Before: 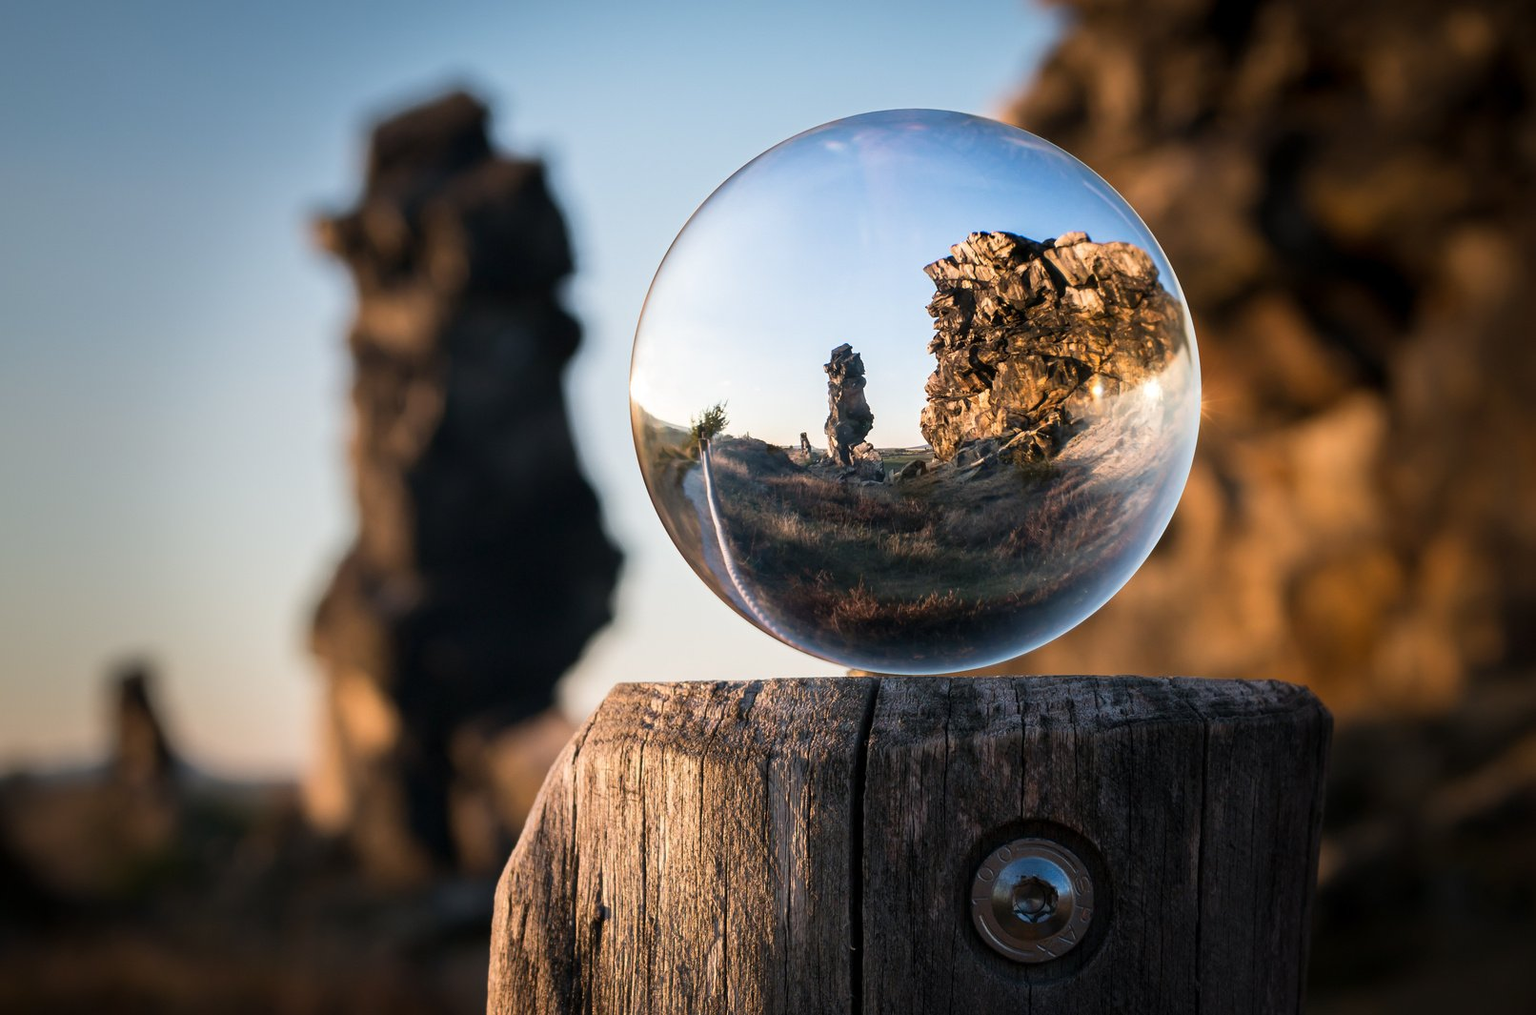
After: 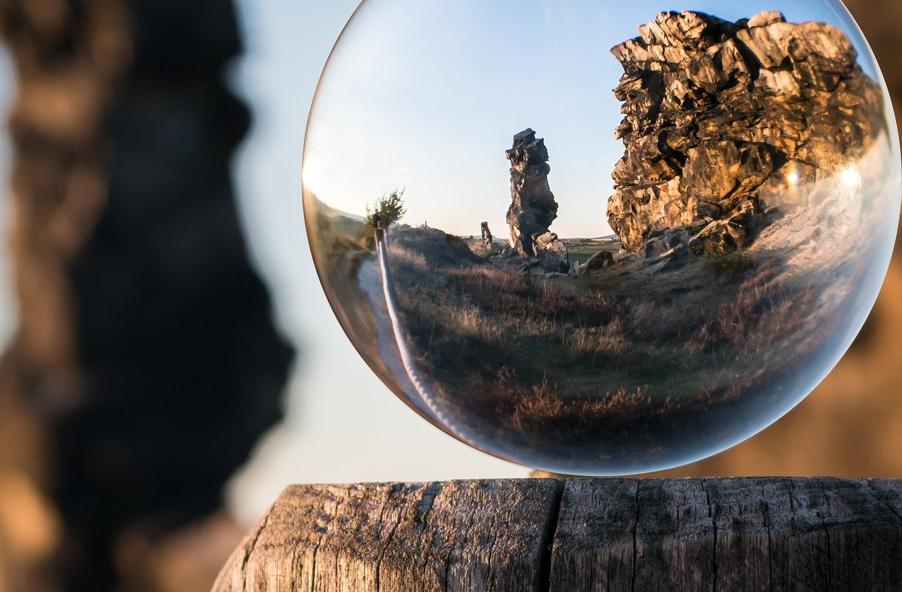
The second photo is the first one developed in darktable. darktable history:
crop and rotate: left 22.304%, top 21.834%, right 21.722%, bottom 22.564%
